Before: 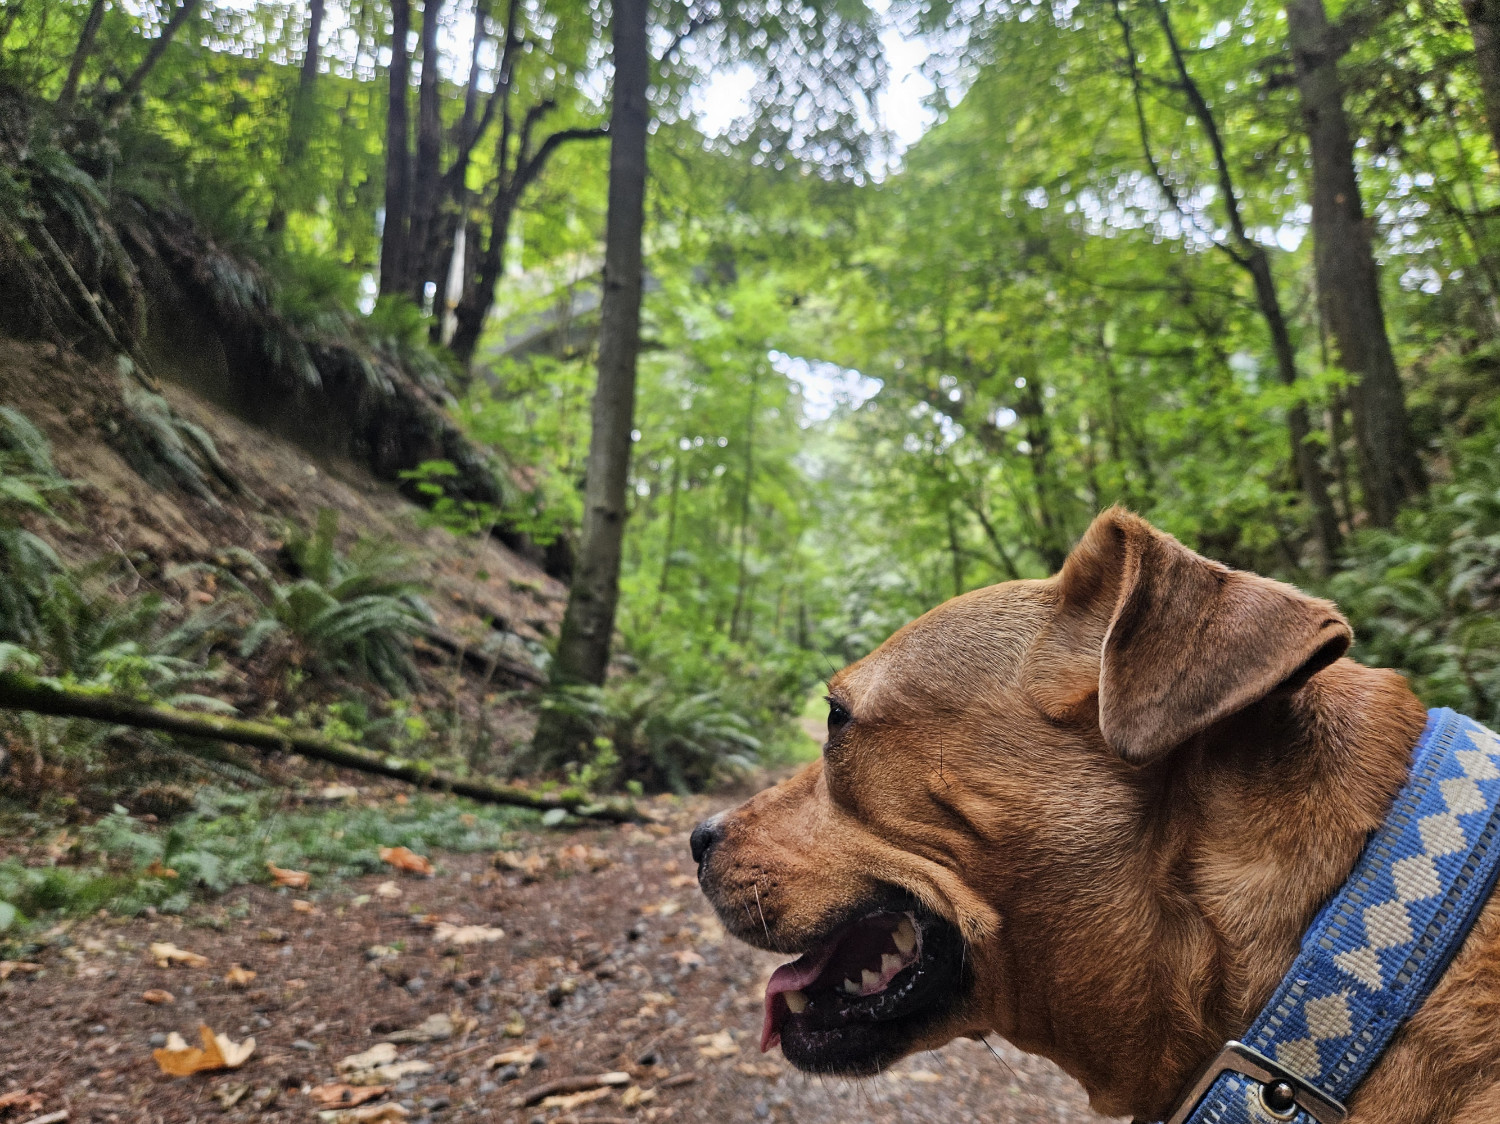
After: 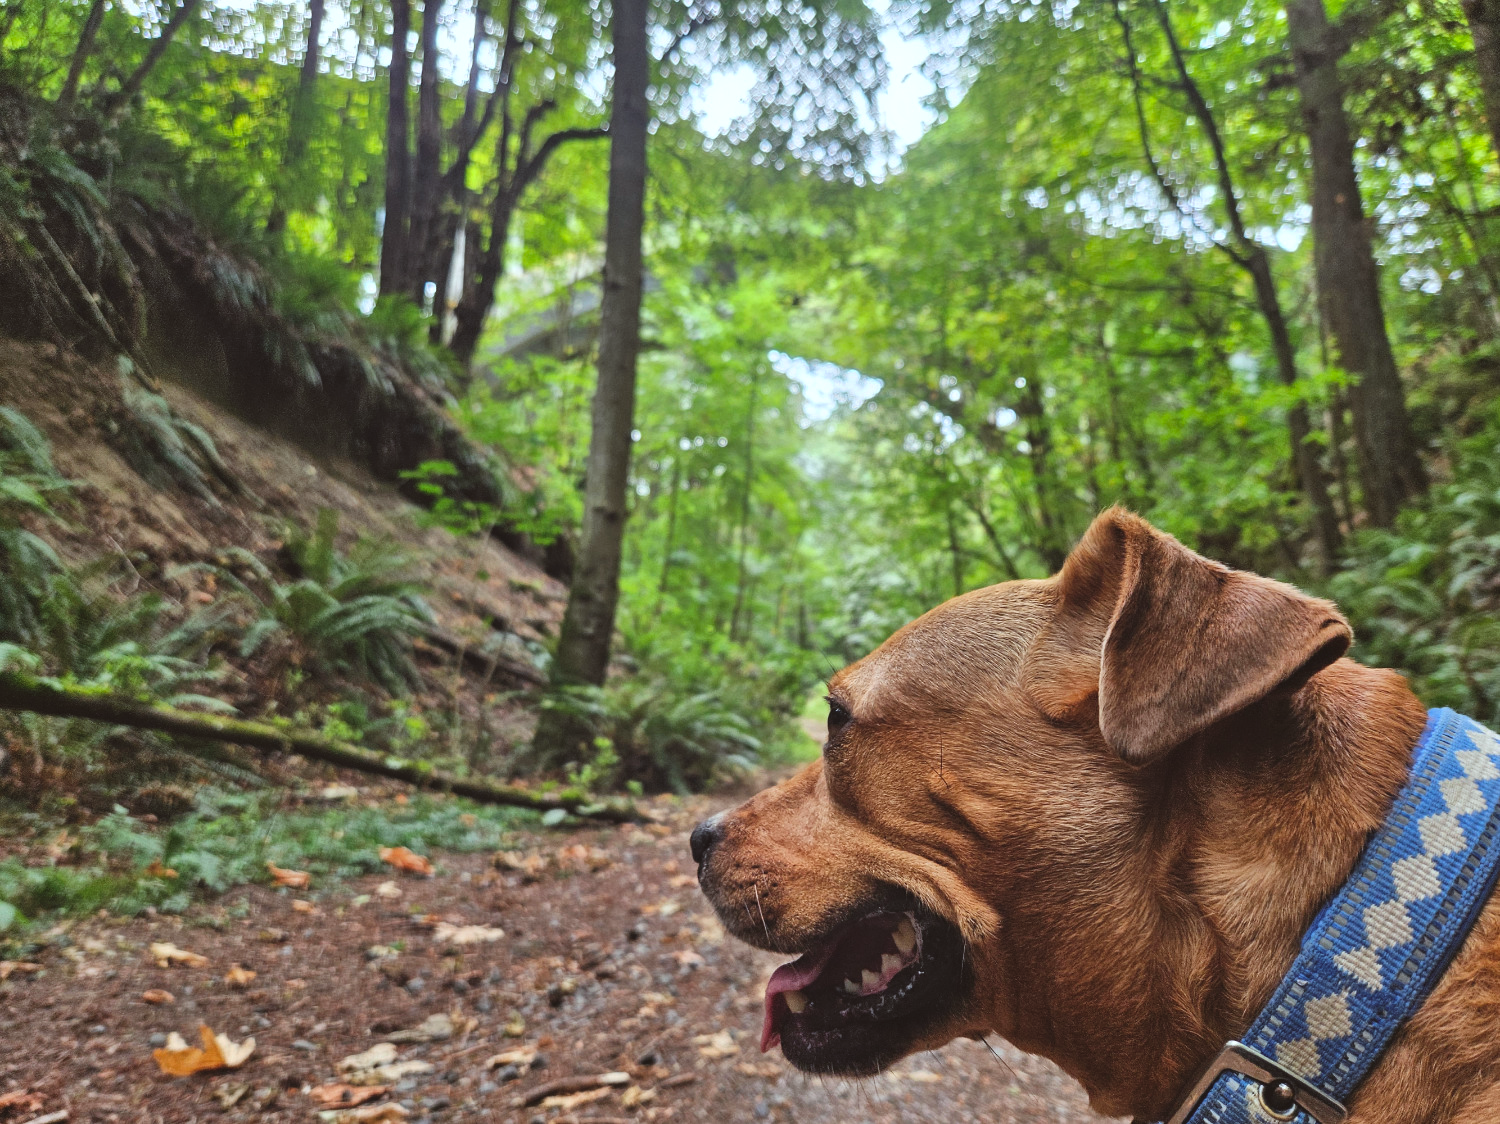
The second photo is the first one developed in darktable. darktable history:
exposure: black level correction -0.009, exposure 0.07 EV, compensate highlight preservation false
color correction: highlights a* -5.03, highlights b* -3.84, shadows a* 3.79, shadows b* 4.36
